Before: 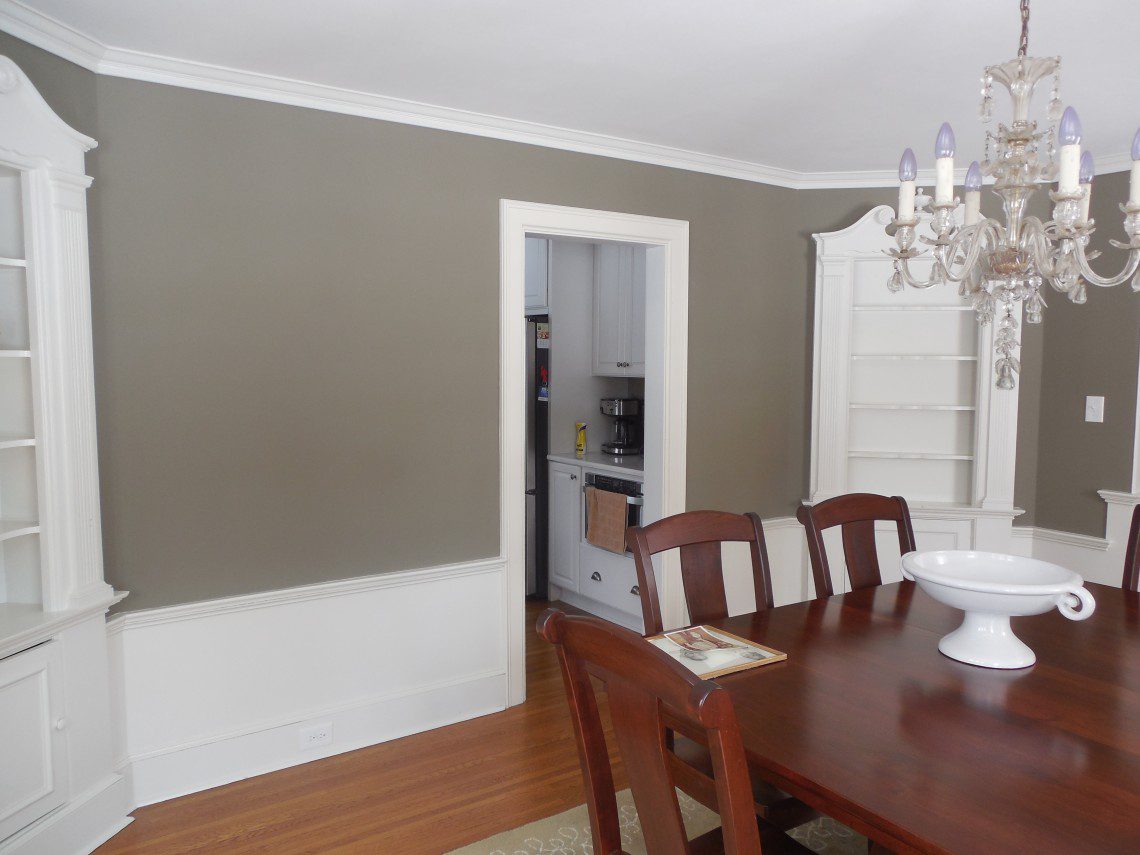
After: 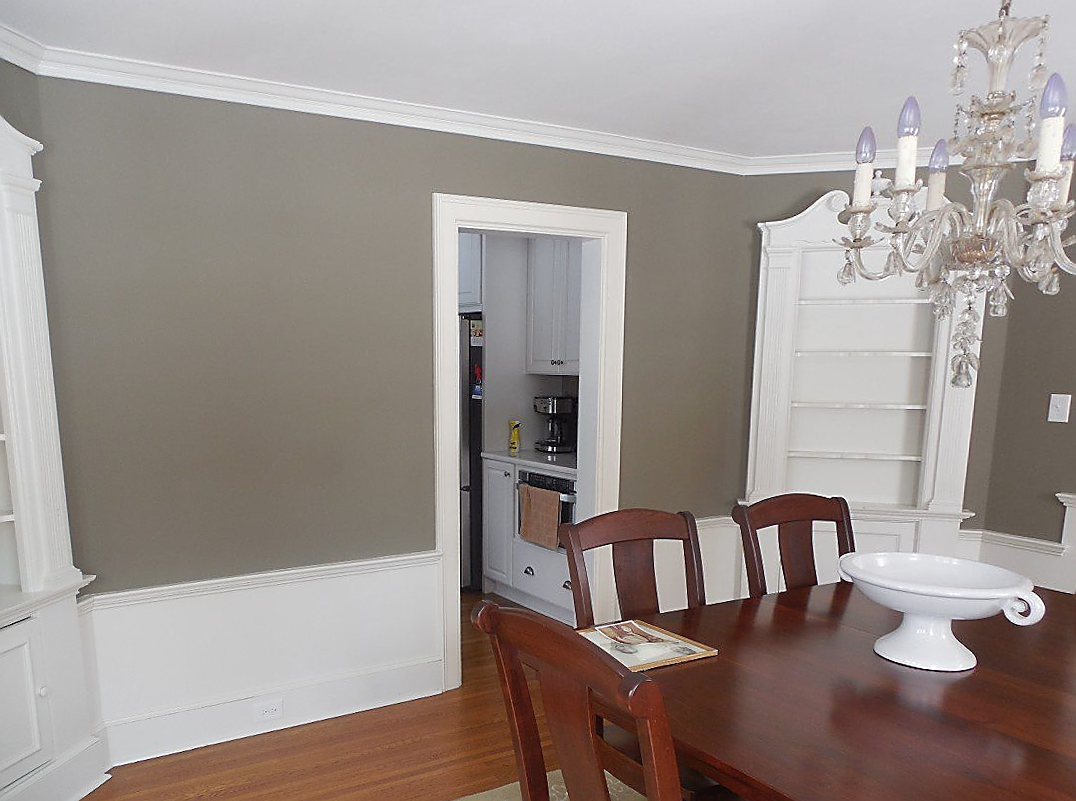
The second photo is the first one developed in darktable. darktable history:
sharpen: radius 1.4, amount 1.25, threshold 0.7
rotate and perspective: rotation 0.062°, lens shift (vertical) 0.115, lens shift (horizontal) -0.133, crop left 0.047, crop right 0.94, crop top 0.061, crop bottom 0.94
